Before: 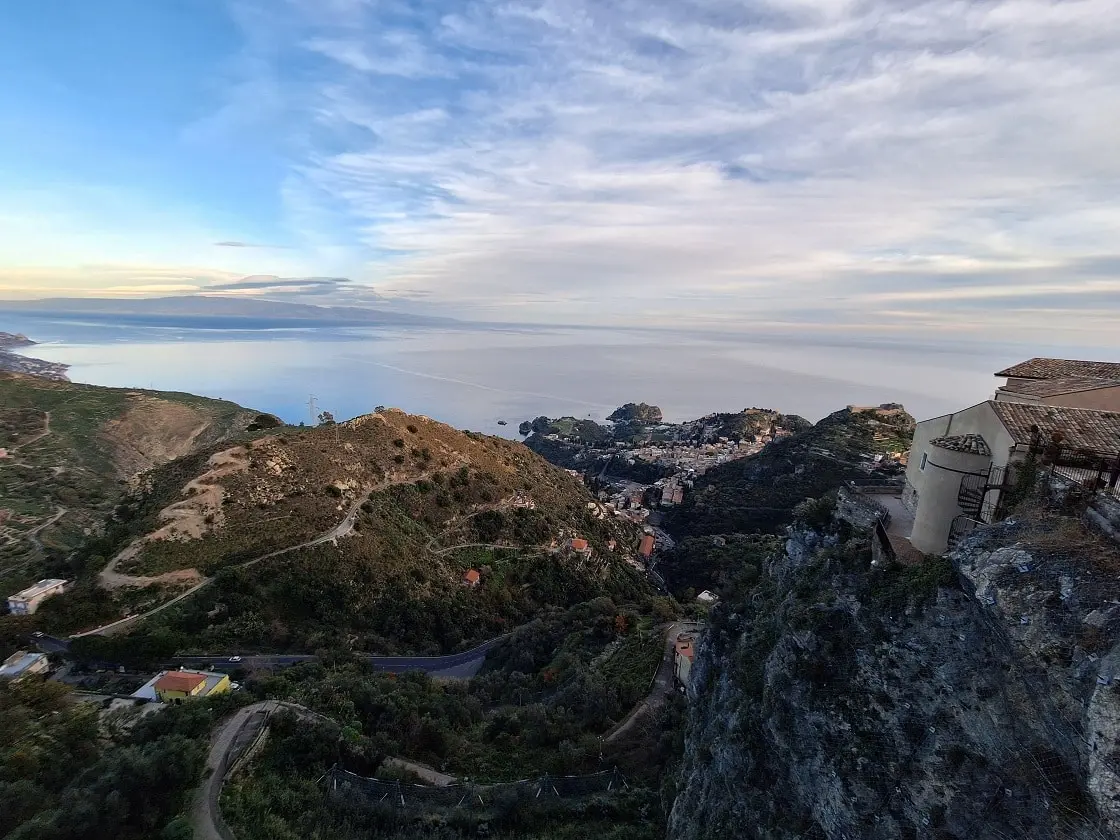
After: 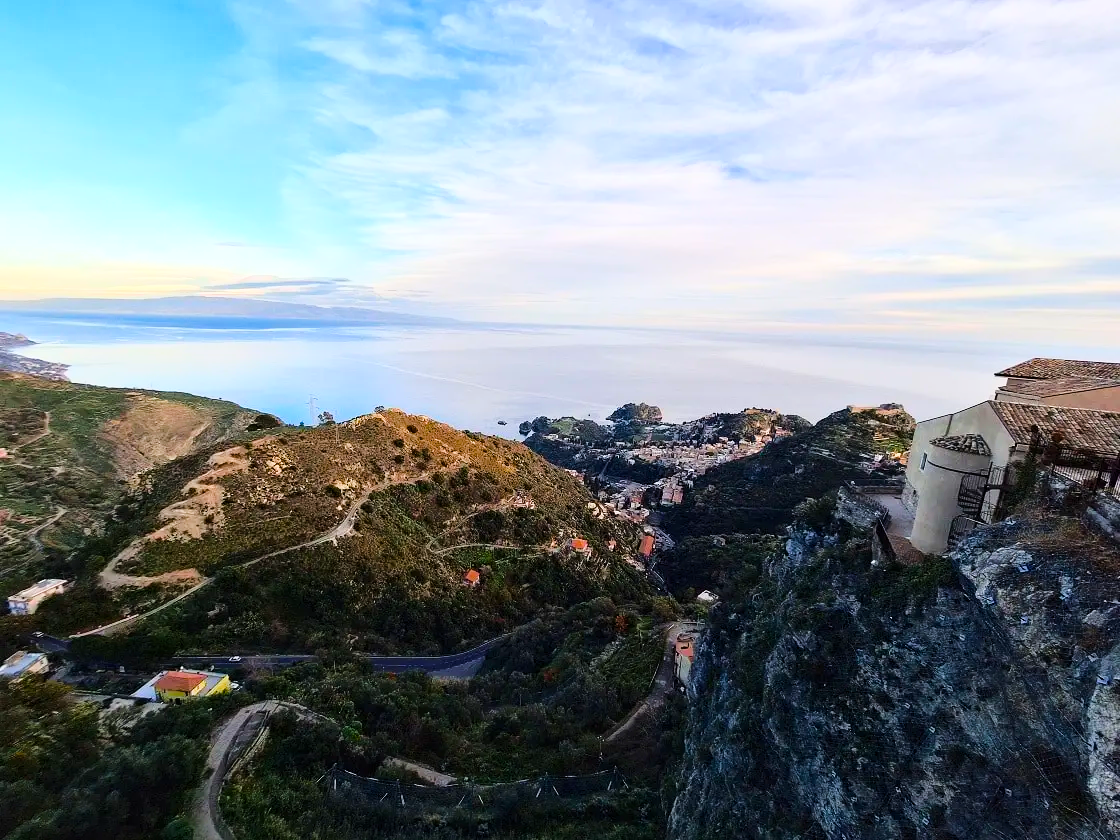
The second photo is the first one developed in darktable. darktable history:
color balance rgb: linear chroma grading › global chroma -1.308%, perceptual saturation grading › global saturation 27.485%, perceptual saturation grading › highlights -28.882%, perceptual saturation grading › mid-tones 15.62%, perceptual saturation grading › shadows 33.868%, global vibrance 20%
base curve: curves: ch0 [(0, 0) (0.028, 0.03) (0.121, 0.232) (0.46, 0.748) (0.859, 0.968) (1, 1)]
